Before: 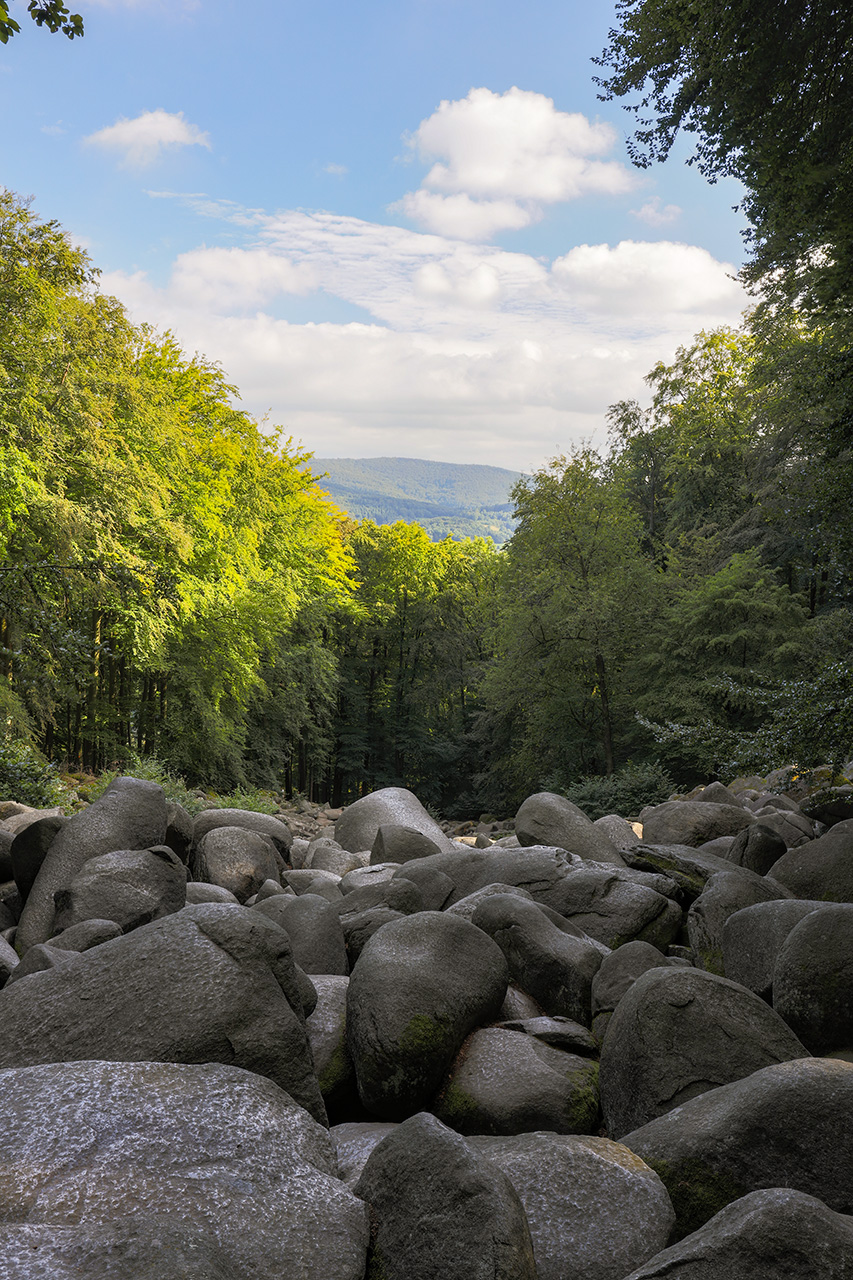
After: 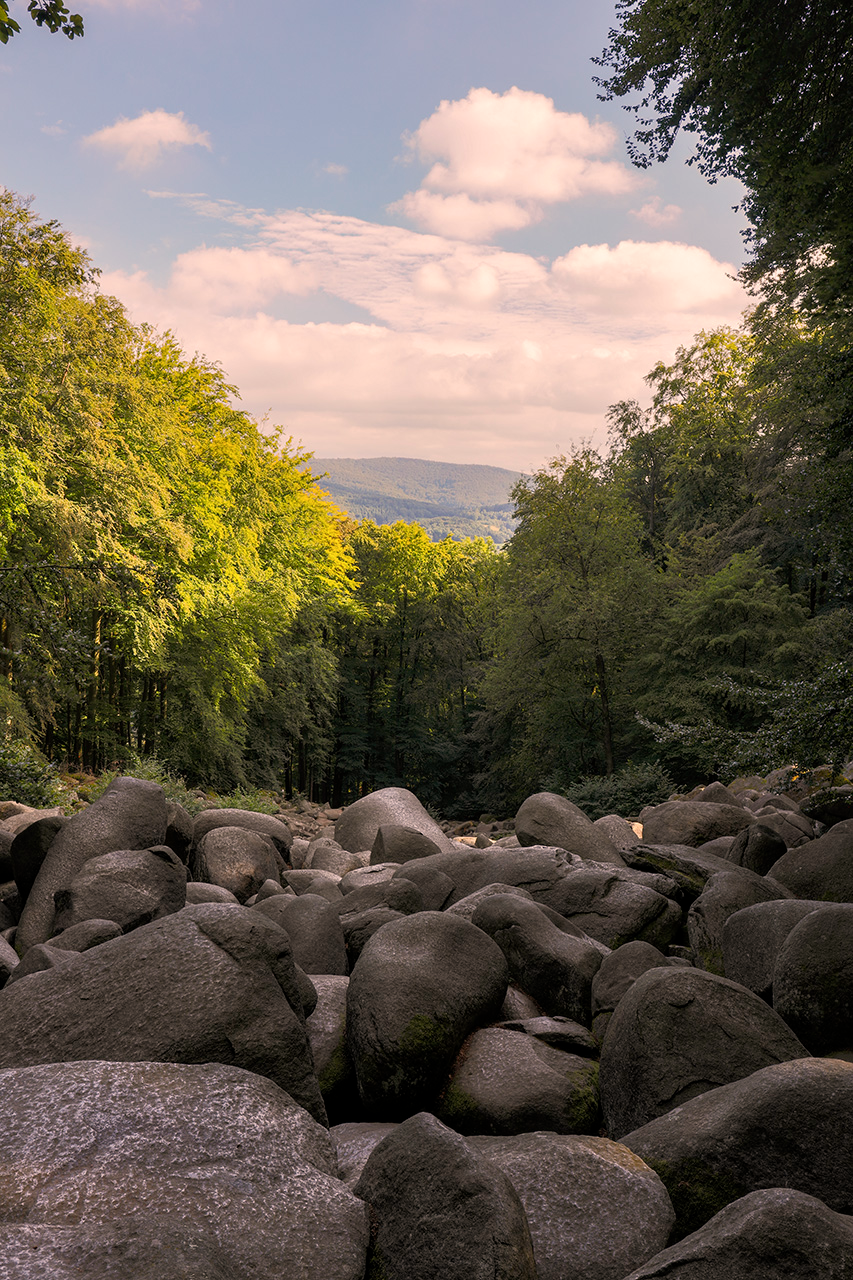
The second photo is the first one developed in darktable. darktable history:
contrast brightness saturation: contrast 0.063, brightness -0.011, saturation -0.235
tone curve: curves: ch0 [(0, 0) (0.915, 0.89) (1, 1)], color space Lab, independent channels, preserve colors none
color correction: highlights a* 12, highlights b* 12
